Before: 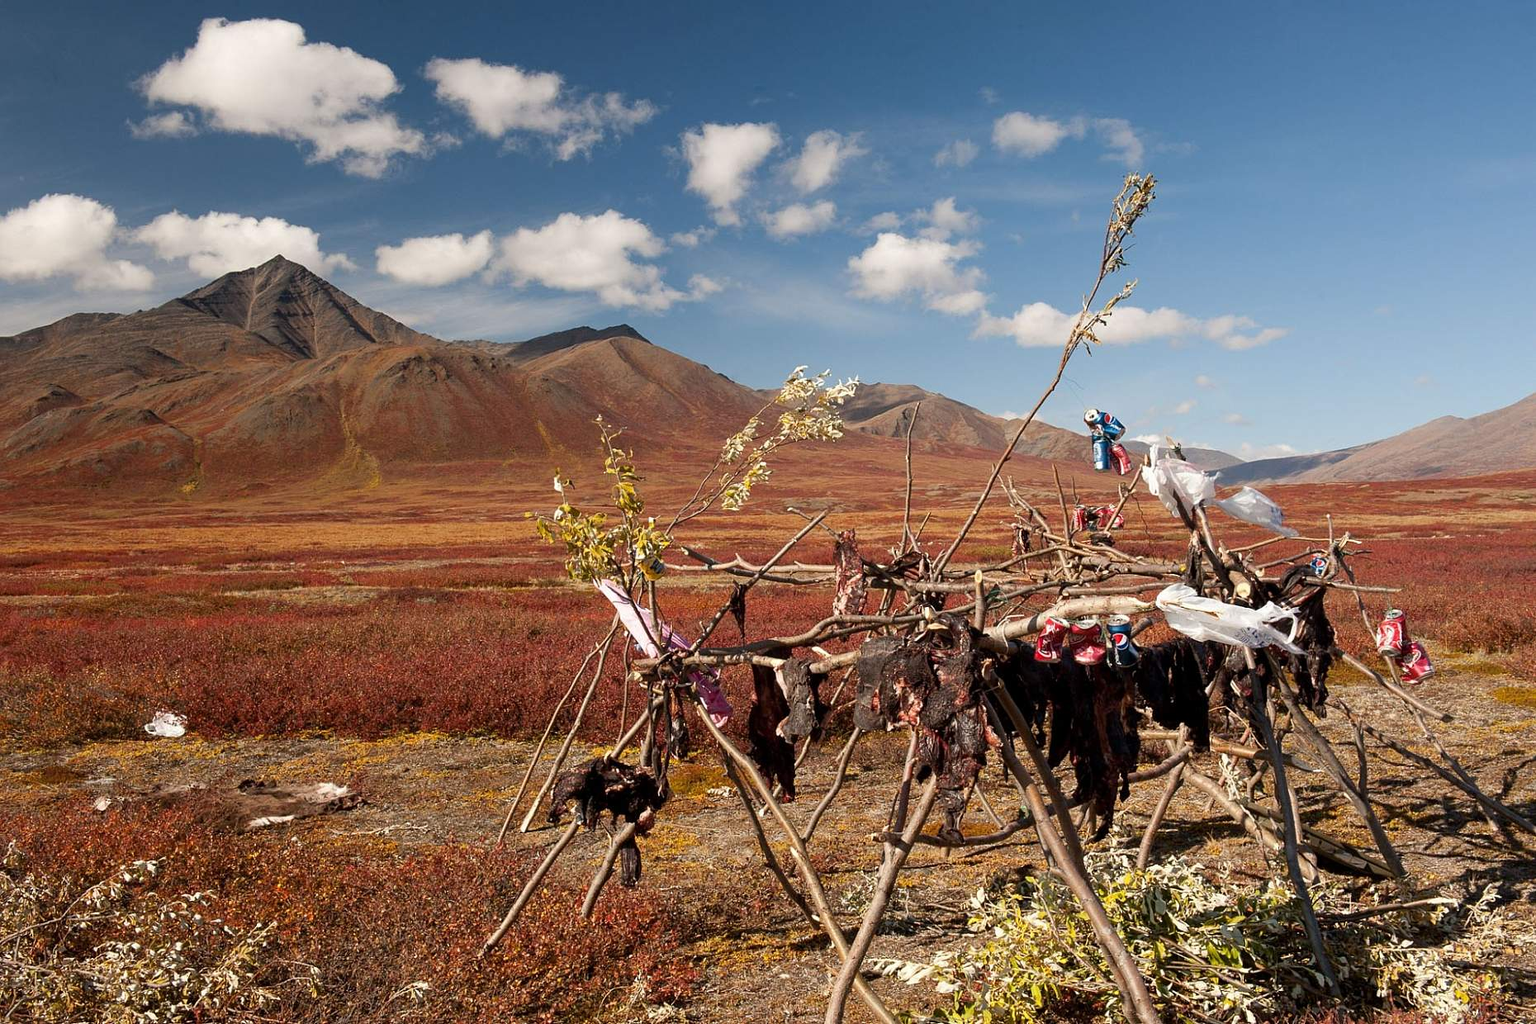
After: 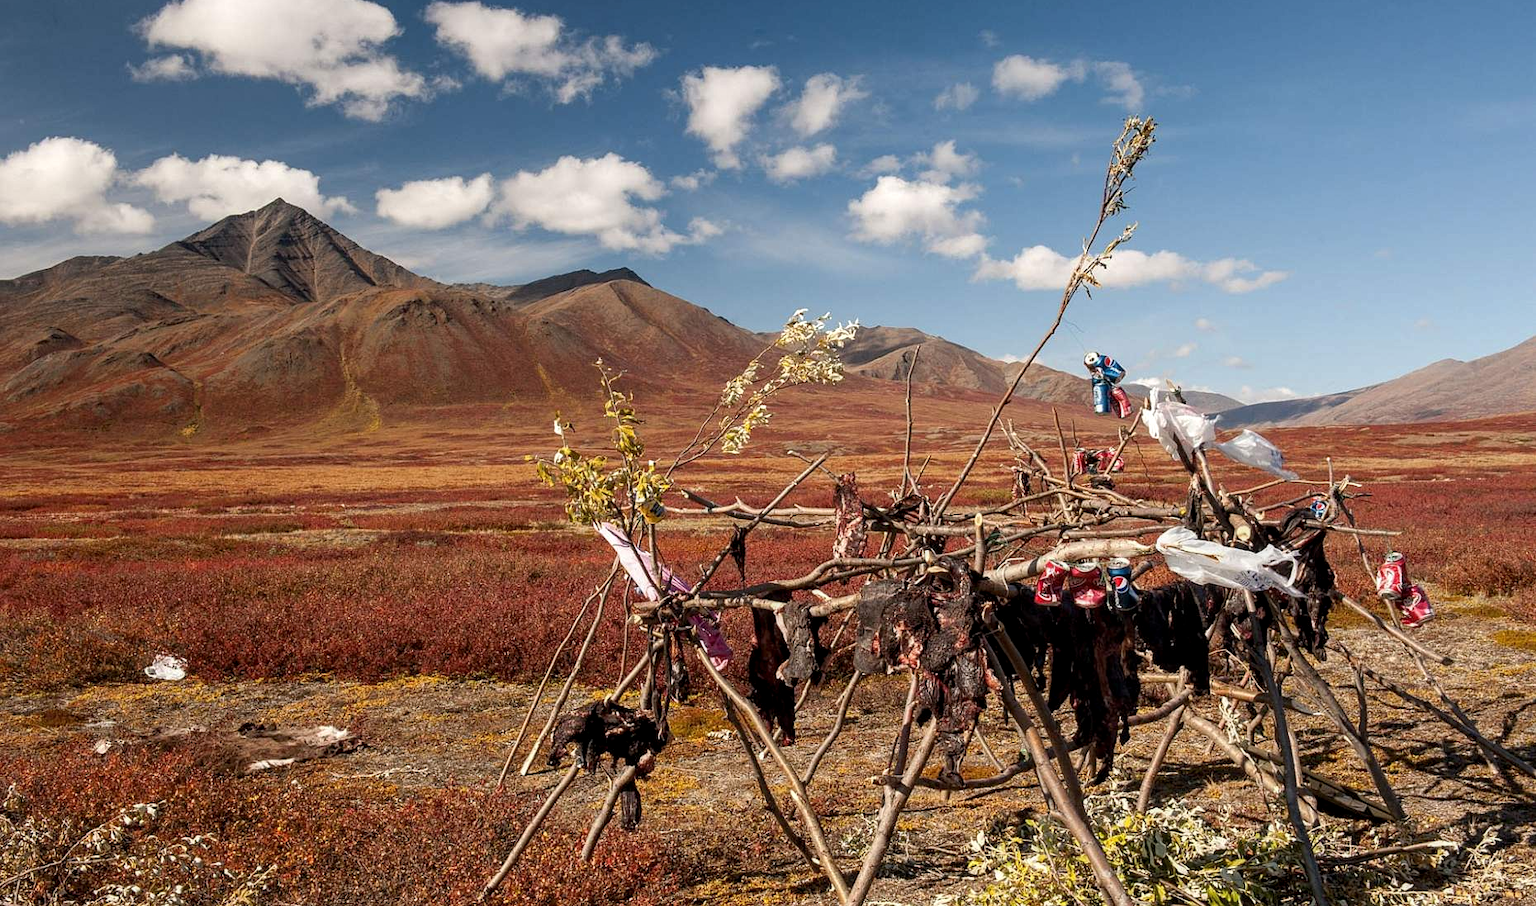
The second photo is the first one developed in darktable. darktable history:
crop and rotate: top 5.586%, bottom 5.802%
local contrast: on, module defaults
